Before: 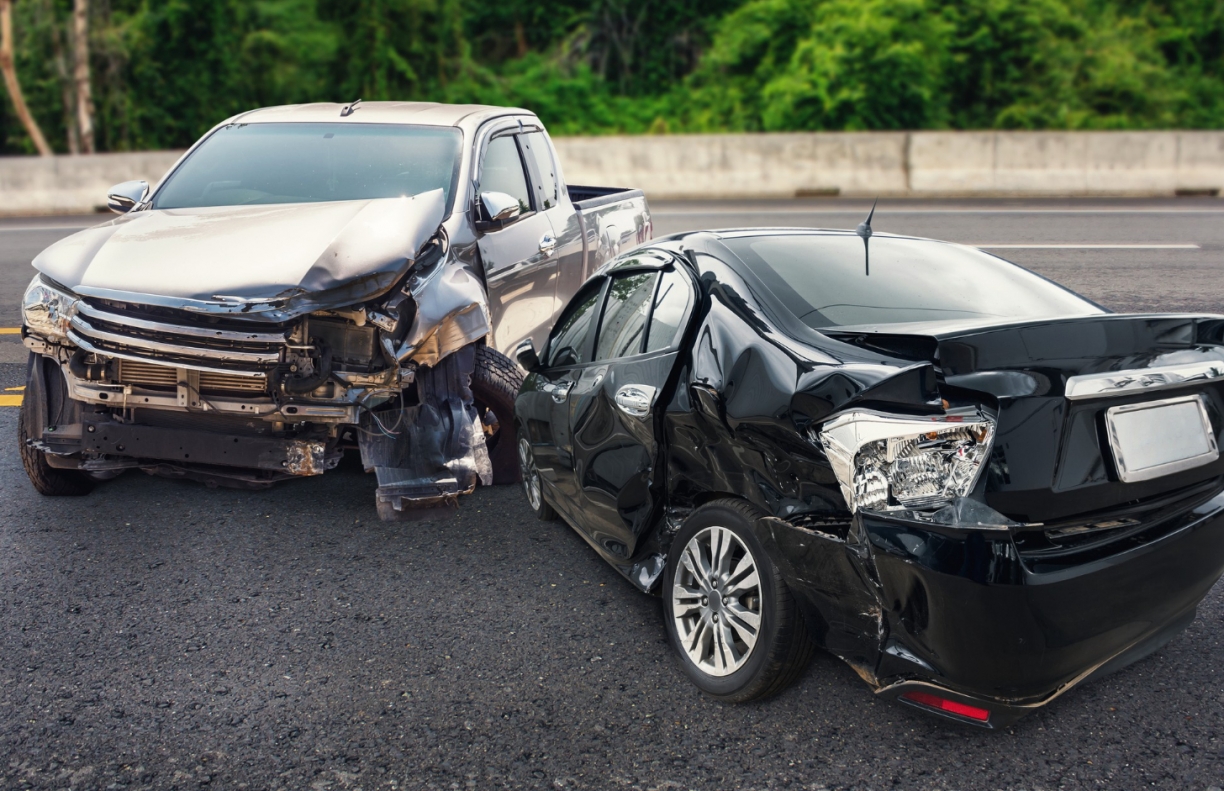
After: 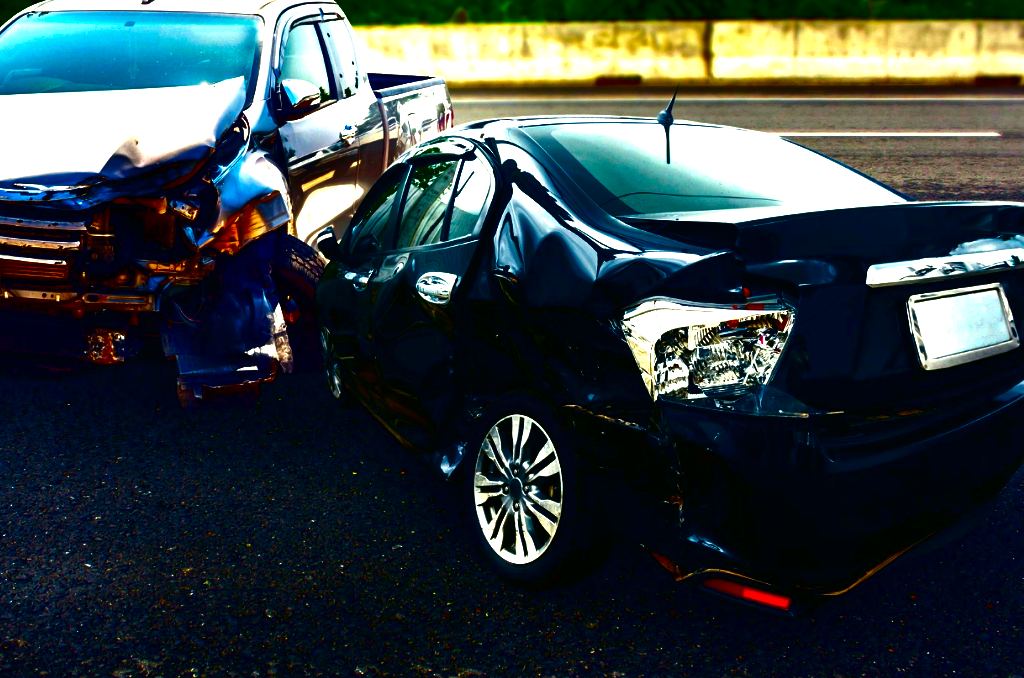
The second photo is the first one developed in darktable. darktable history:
color correction: highlights a* -7.33, highlights b* 1.26, shadows a* -3.55, saturation 1.4
color balance rgb: linear chroma grading › global chroma 15%, perceptual saturation grading › global saturation 30%
crop: left 16.315%, top 14.246%
tone equalizer: -8 EV -1.08 EV, -7 EV -1.01 EV, -6 EV -0.867 EV, -5 EV -0.578 EV, -3 EV 0.578 EV, -2 EV 0.867 EV, -1 EV 1.01 EV, +0 EV 1.08 EV, edges refinement/feathering 500, mask exposure compensation -1.57 EV, preserve details no
contrast brightness saturation: brightness -1, saturation 1
